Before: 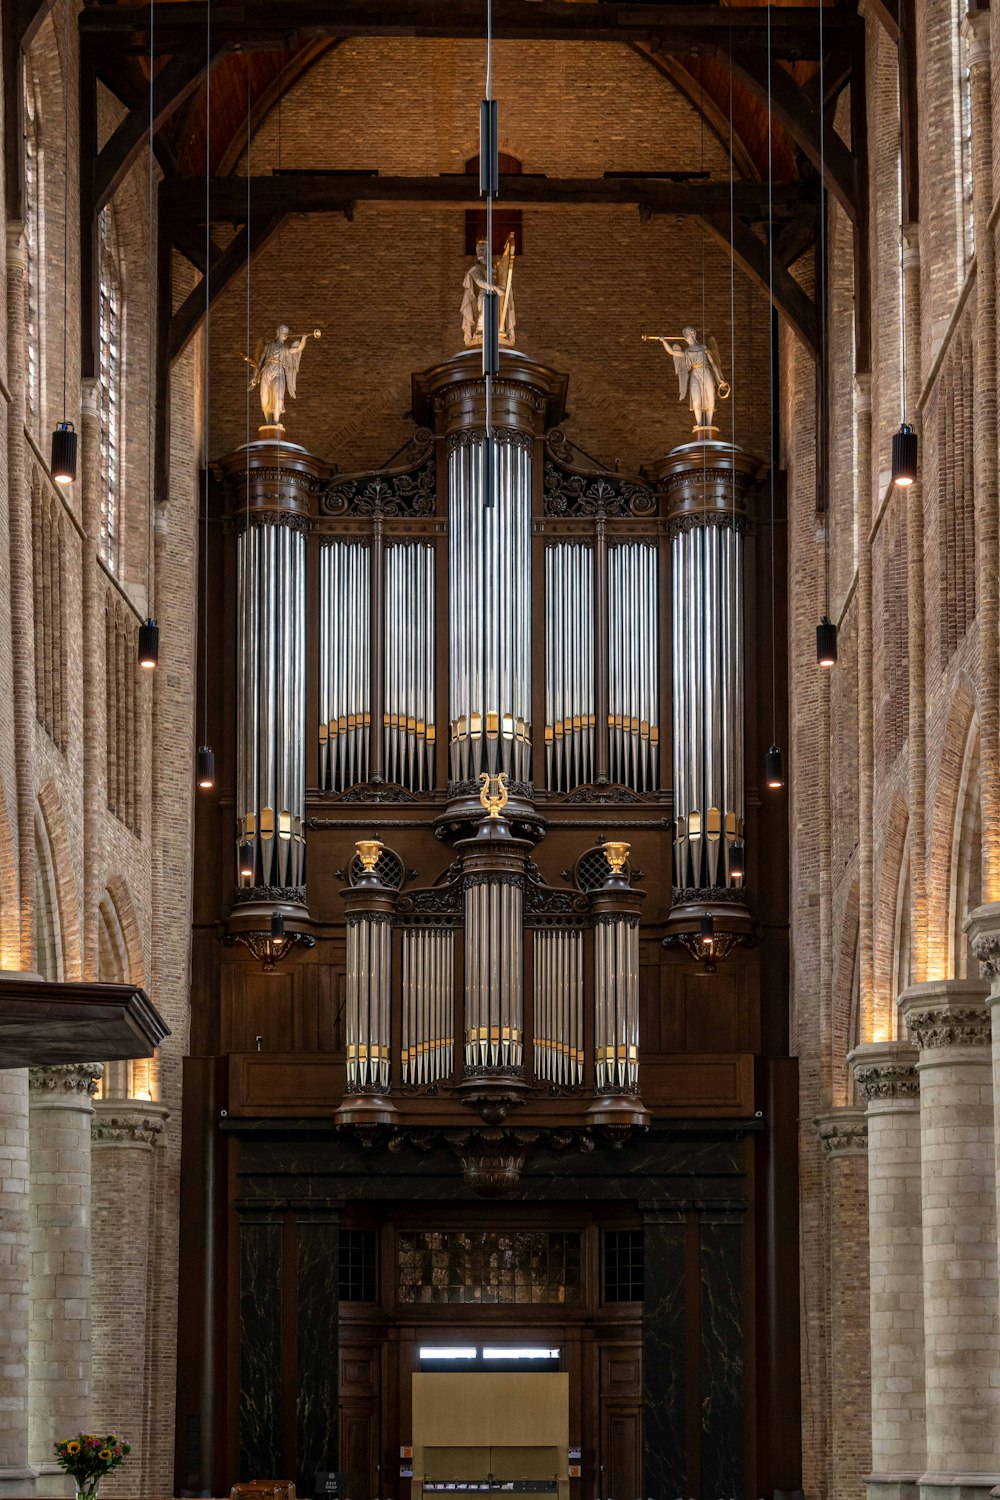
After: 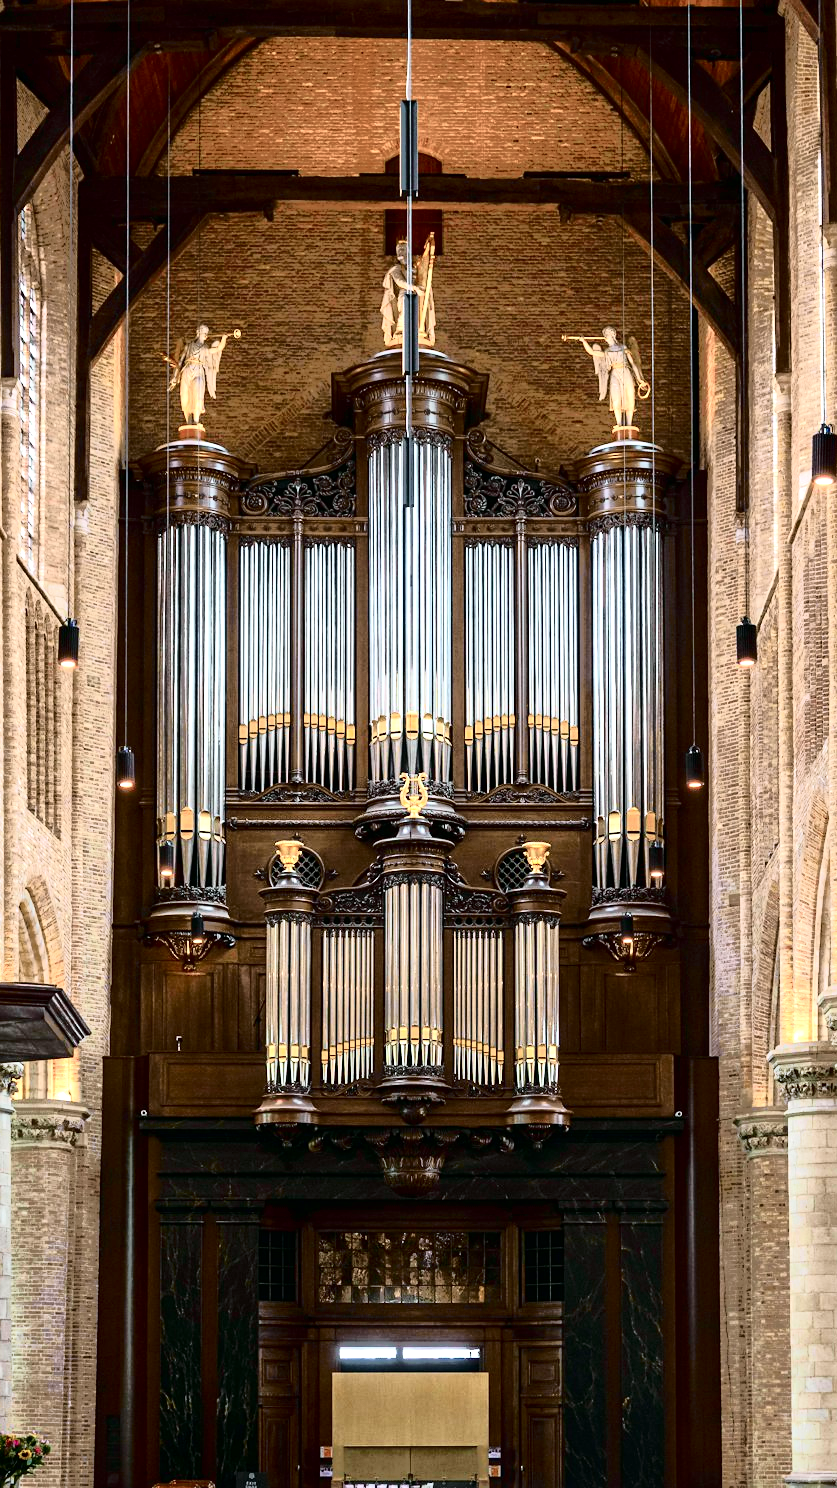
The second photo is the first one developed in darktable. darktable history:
crop: left 8.026%, right 7.374%
tone curve: curves: ch0 [(0, 0) (0.081, 0.033) (0.192, 0.124) (0.283, 0.238) (0.407, 0.476) (0.495, 0.521) (0.661, 0.756) (0.788, 0.87) (1, 0.951)]; ch1 [(0, 0) (0.161, 0.092) (0.35, 0.33) (0.392, 0.392) (0.427, 0.426) (0.479, 0.472) (0.505, 0.497) (0.521, 0.524) (0.567, 0.56) (0.583, 0.592) (0.625, 0.627) (0.678, 0.733) (1, 1)]; ch2 [(0, 0) (0.346, 0.362) (0.404, 0.427) (0.502, 0.499) (0.531, 0.523) (0.544, 0.561) (0.58, 0.59) (0.629, 0.642) (0.717, 0.678) (1, 1)], color space Lab, independent channels, preserve colors none
white balance: red 0.98, blue 1.034
sharpen: amount 0.2
exposure: black level correction 0, exposure 1.2 EV, compensate highlight preservation false
